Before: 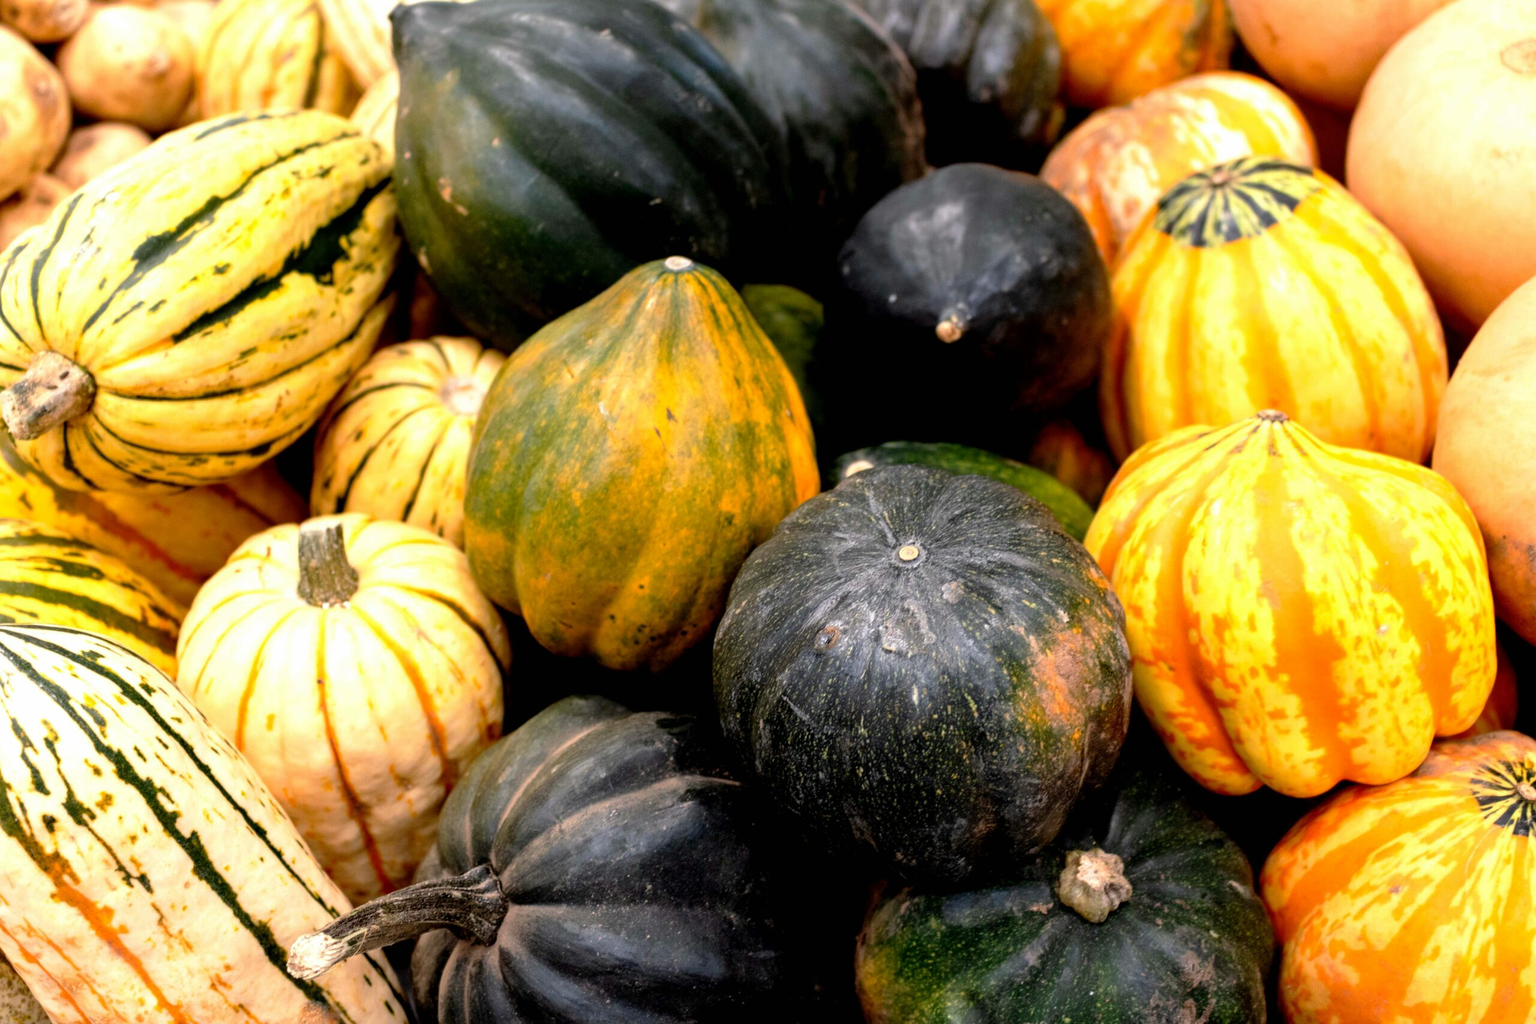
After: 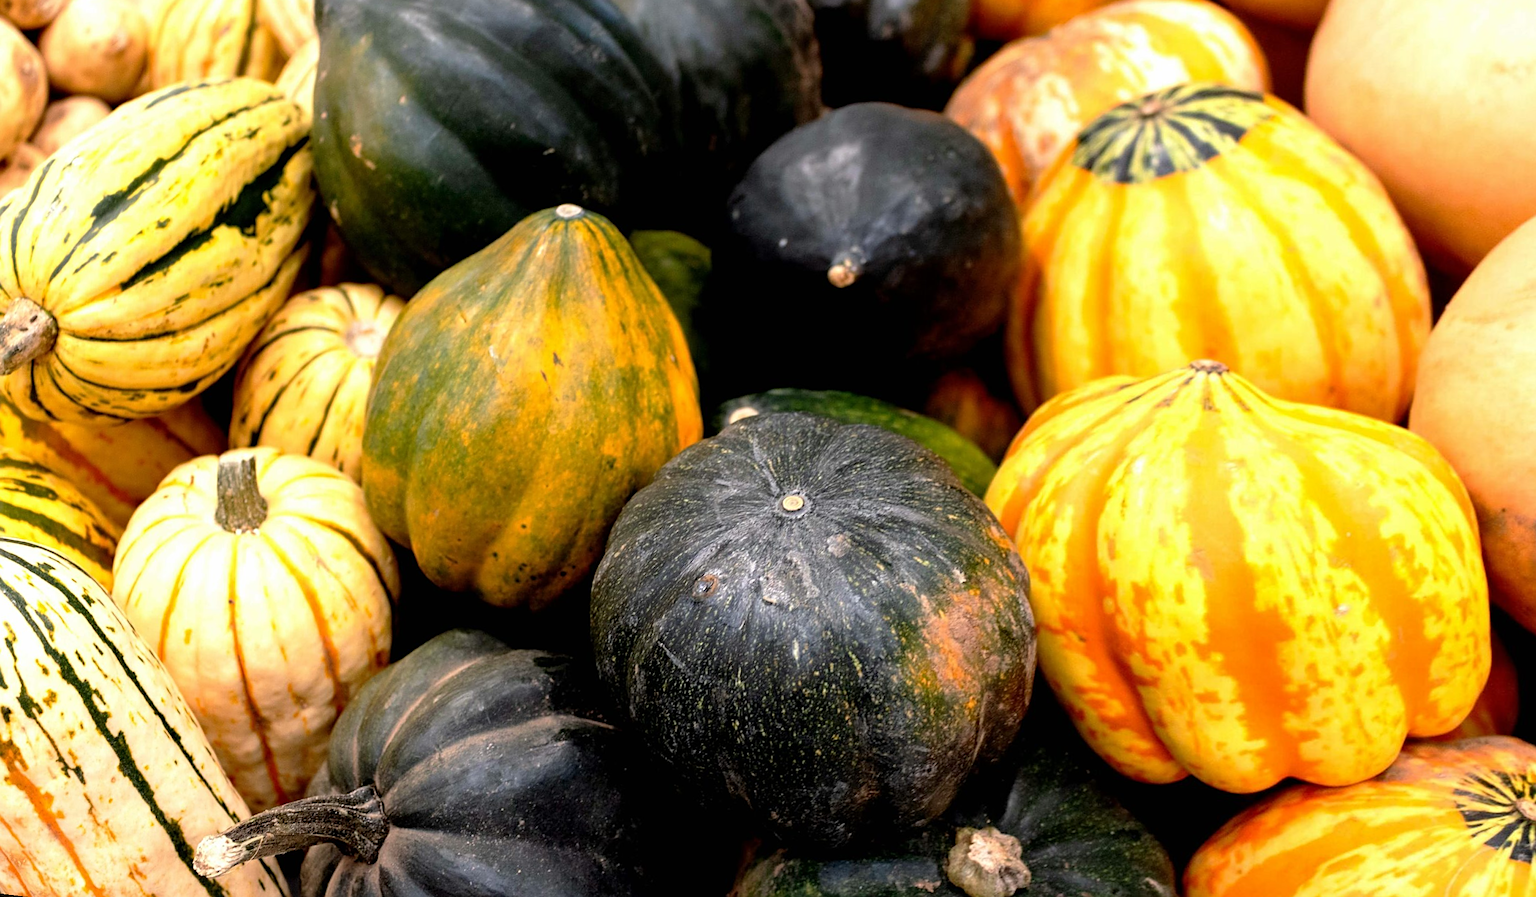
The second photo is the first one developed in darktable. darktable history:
sharpen: on, module defaults
rotate and perspective: rotation 1.69°, lens shift (vertical) -0.023, lens shift (horizontal) -0.291, crop left 0.025, crop right 0.988, crop top 0.092, crop bottom 0.842
